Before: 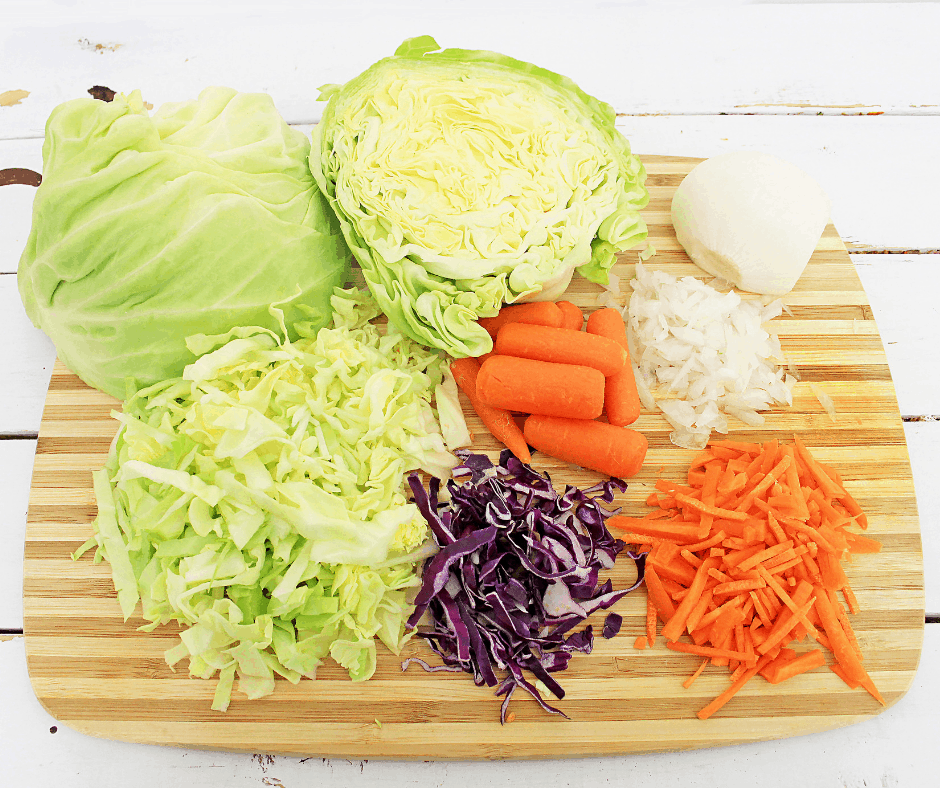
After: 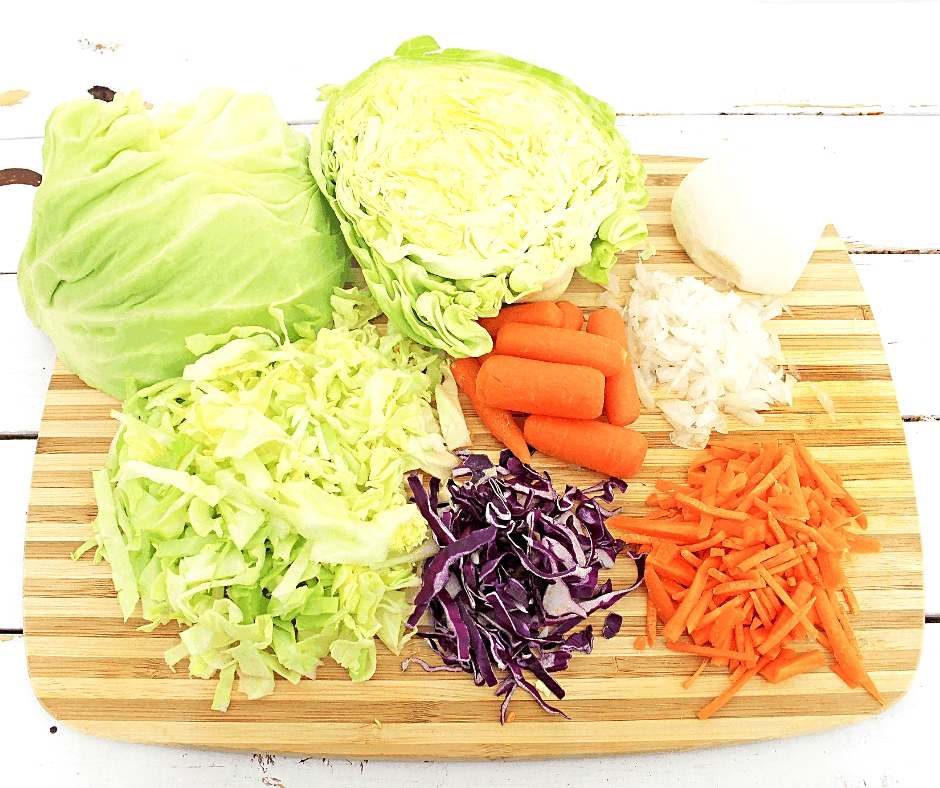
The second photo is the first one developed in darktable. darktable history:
sharpen: amount 0.2
exposure: exposure 0.3 EV, compensate highlight preservation false
